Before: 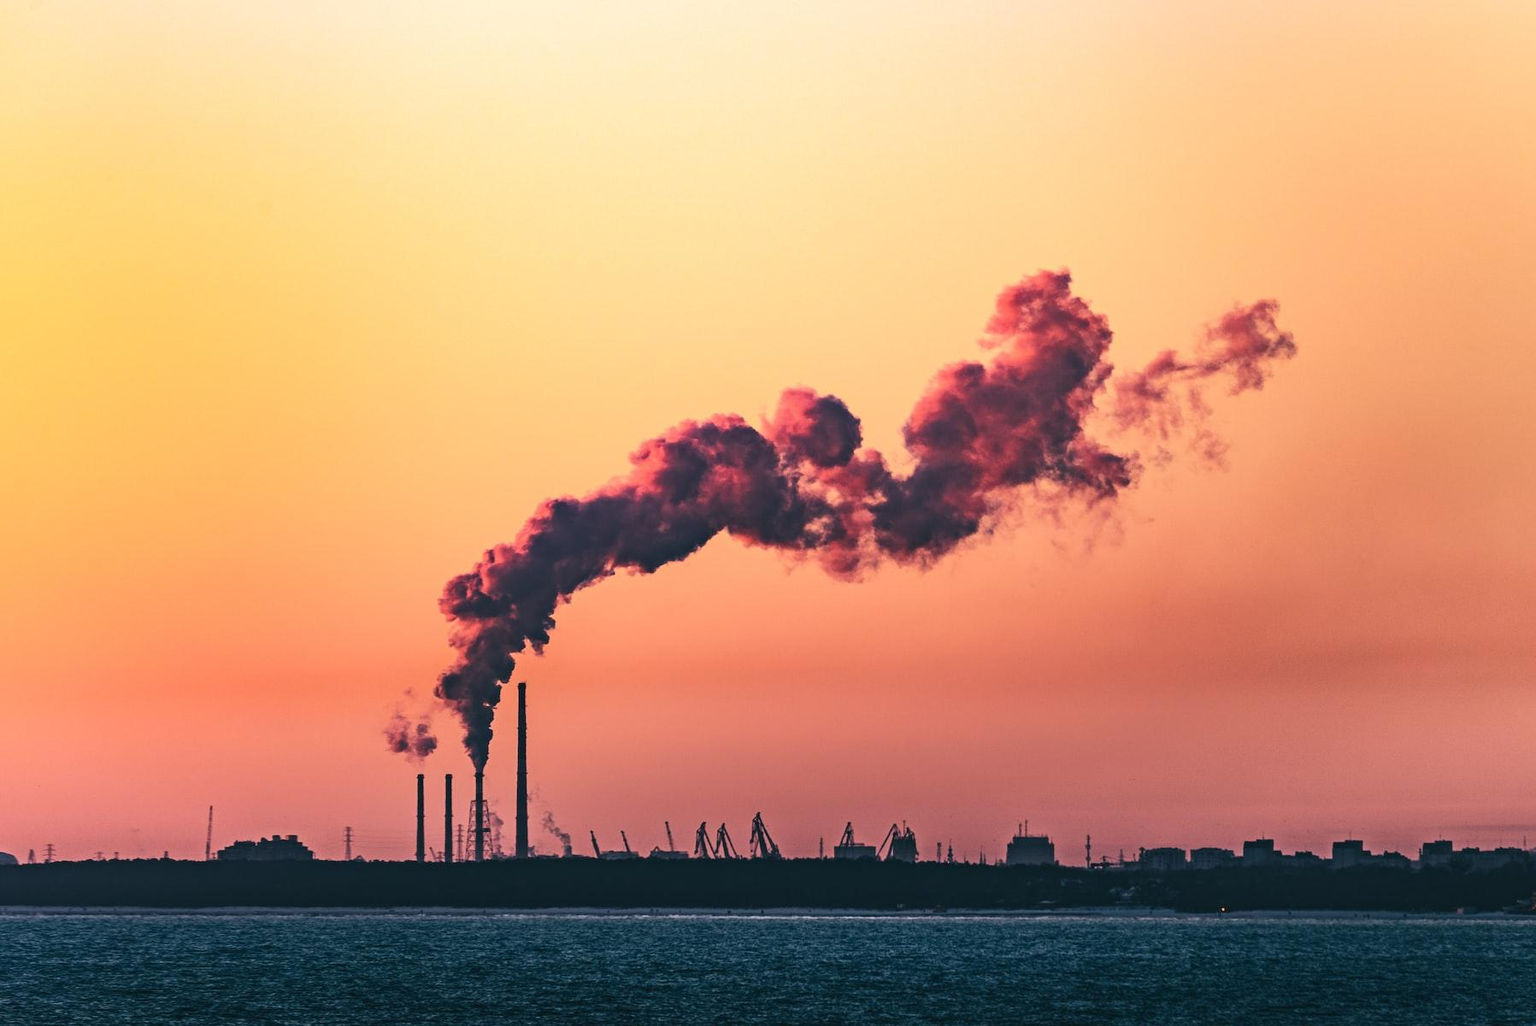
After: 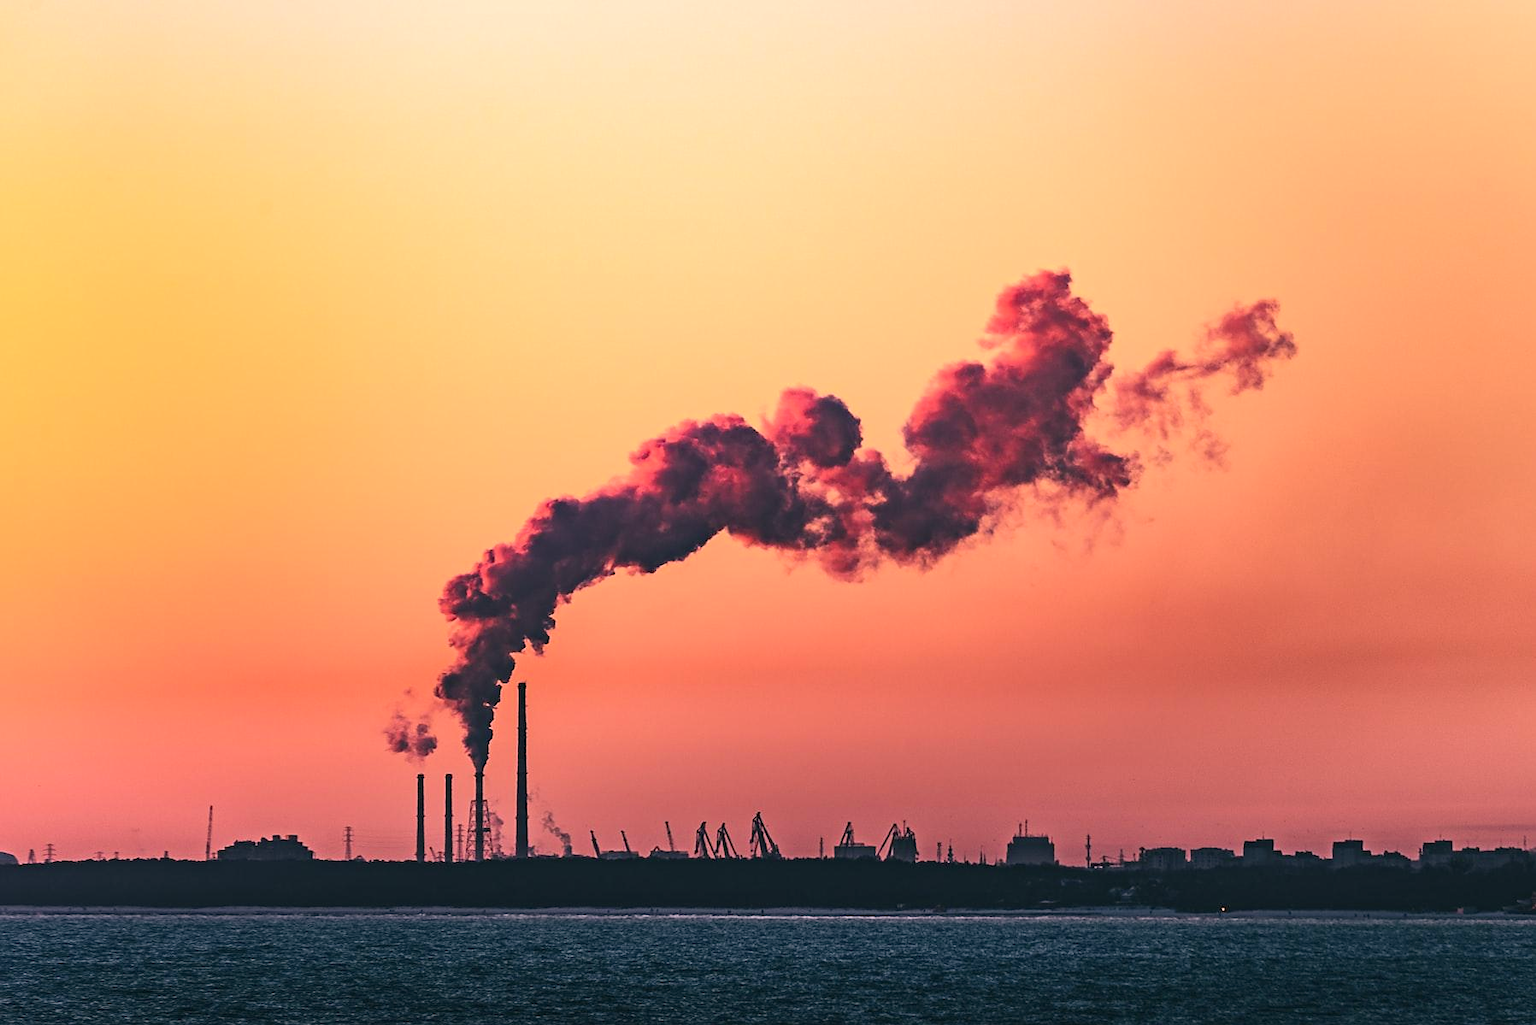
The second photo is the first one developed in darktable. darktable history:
color correction: highlights a* 12.51, highlights b* 5.51
sharpen: radius 1.556, amount 0.358, threshold 1.539
